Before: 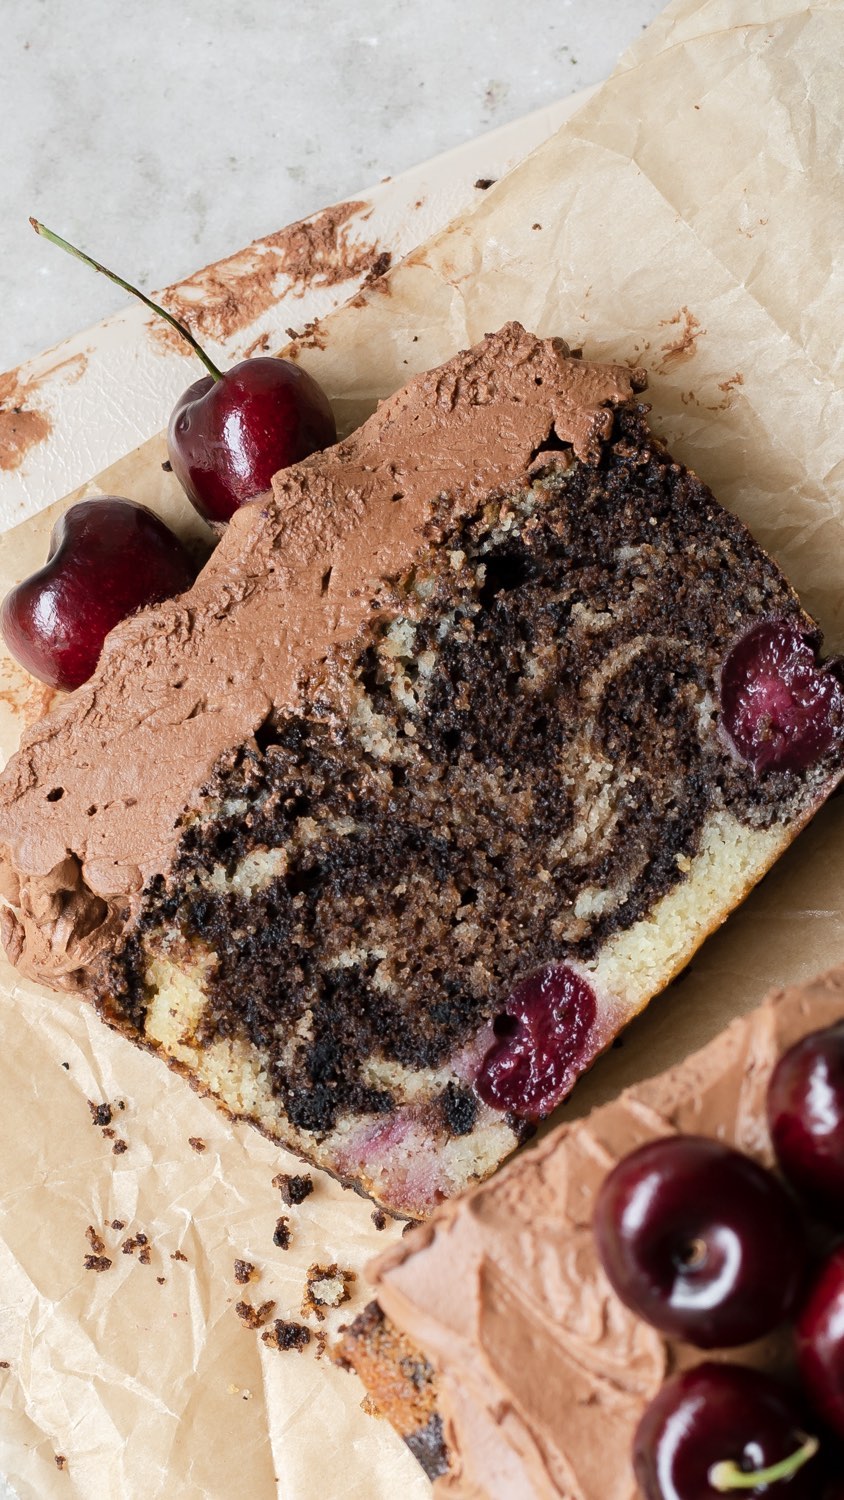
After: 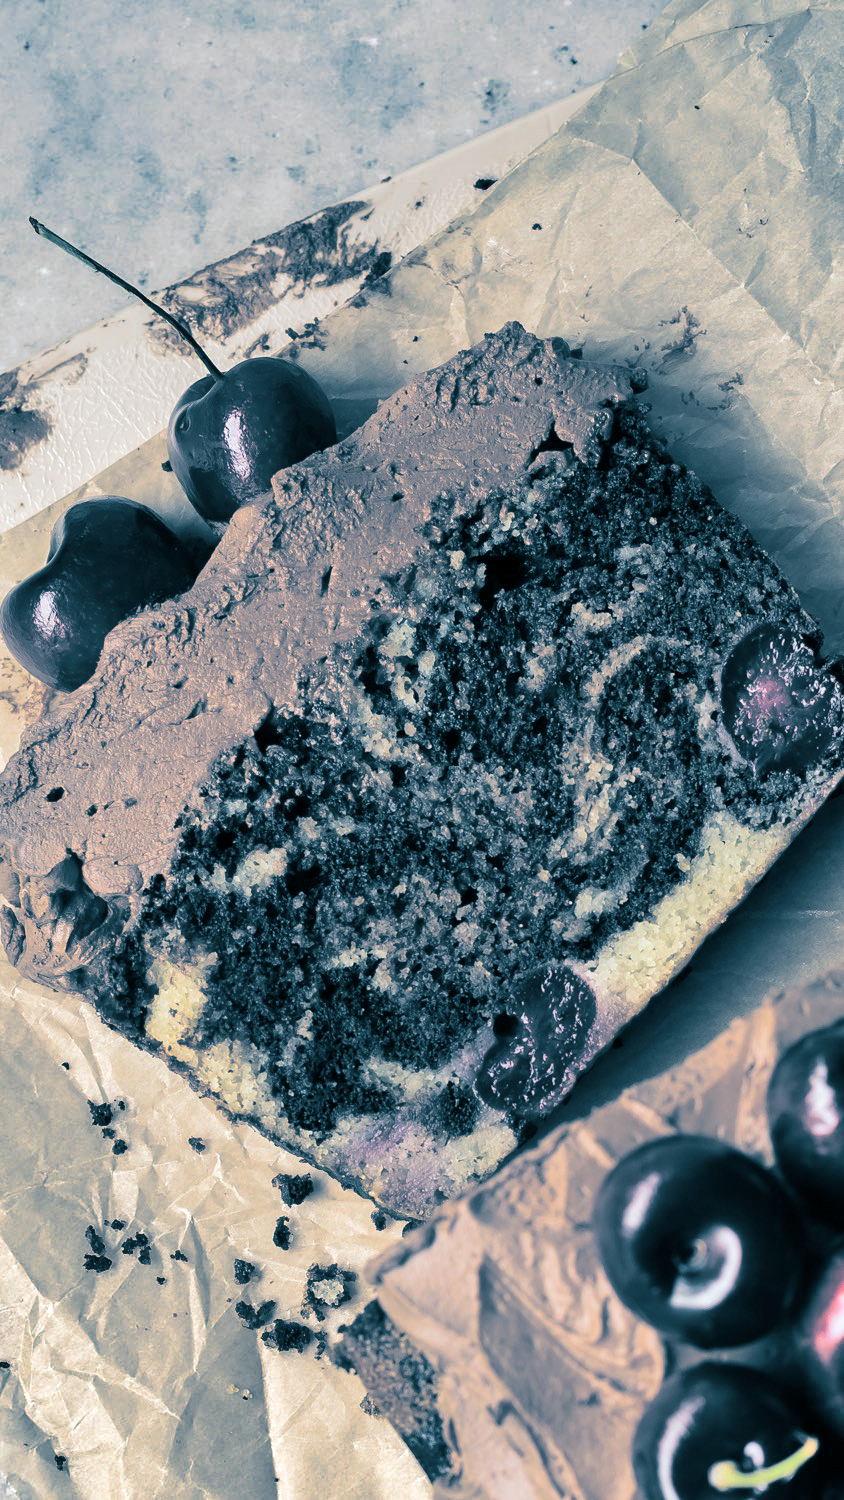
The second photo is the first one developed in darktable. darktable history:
split-toning: shadows › hue 212.4°, balance -70
white balance: emerald 1
exposure: exposure 0.081 EV, compensate highlight preservation false
shadows and highlights: shadows 75, highlights -60.85, soften with gaussian
